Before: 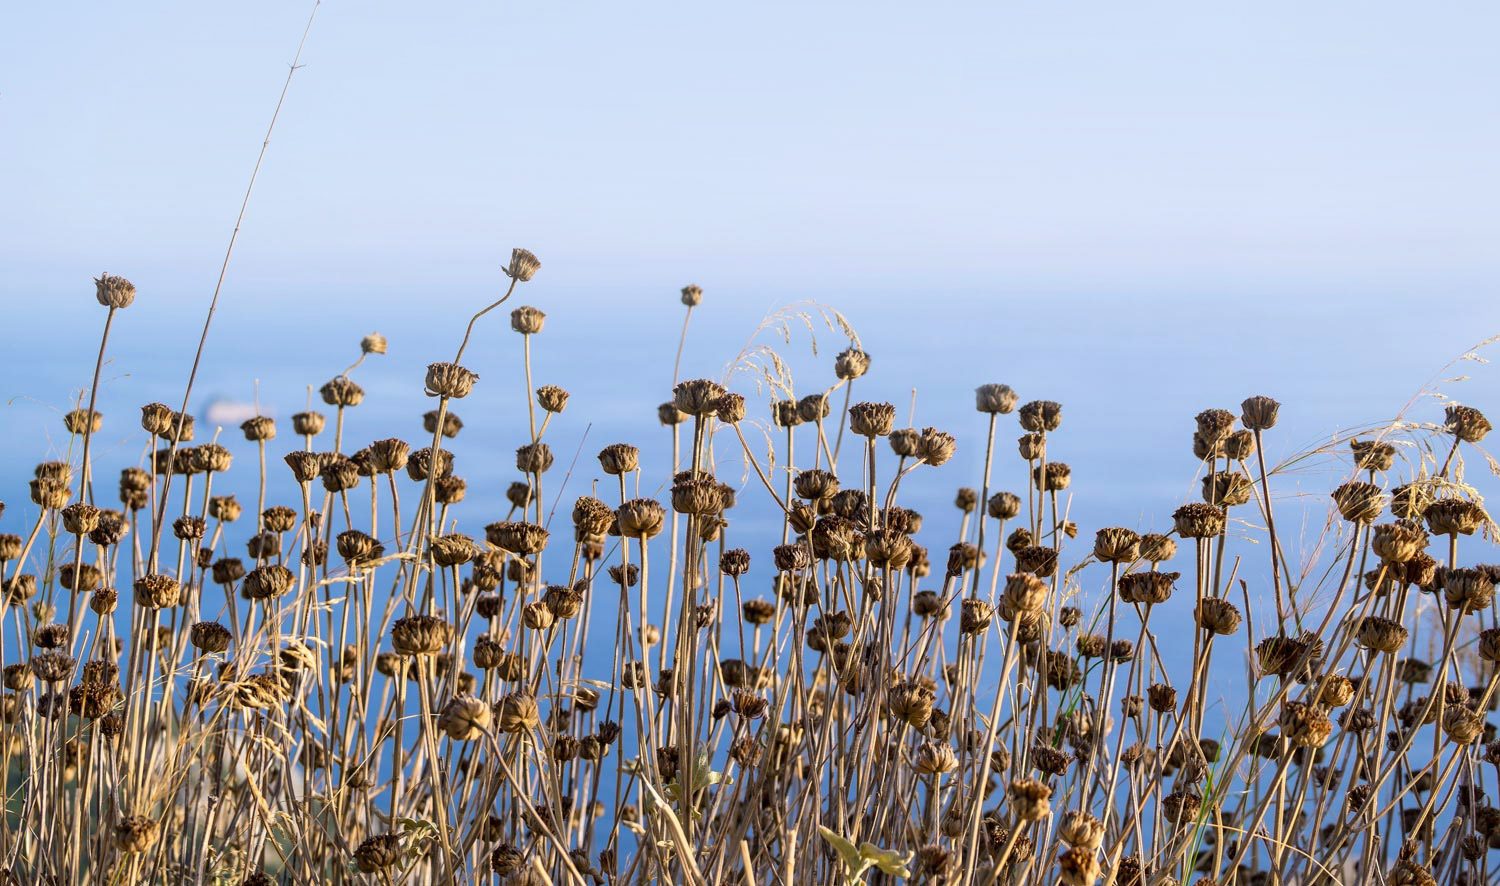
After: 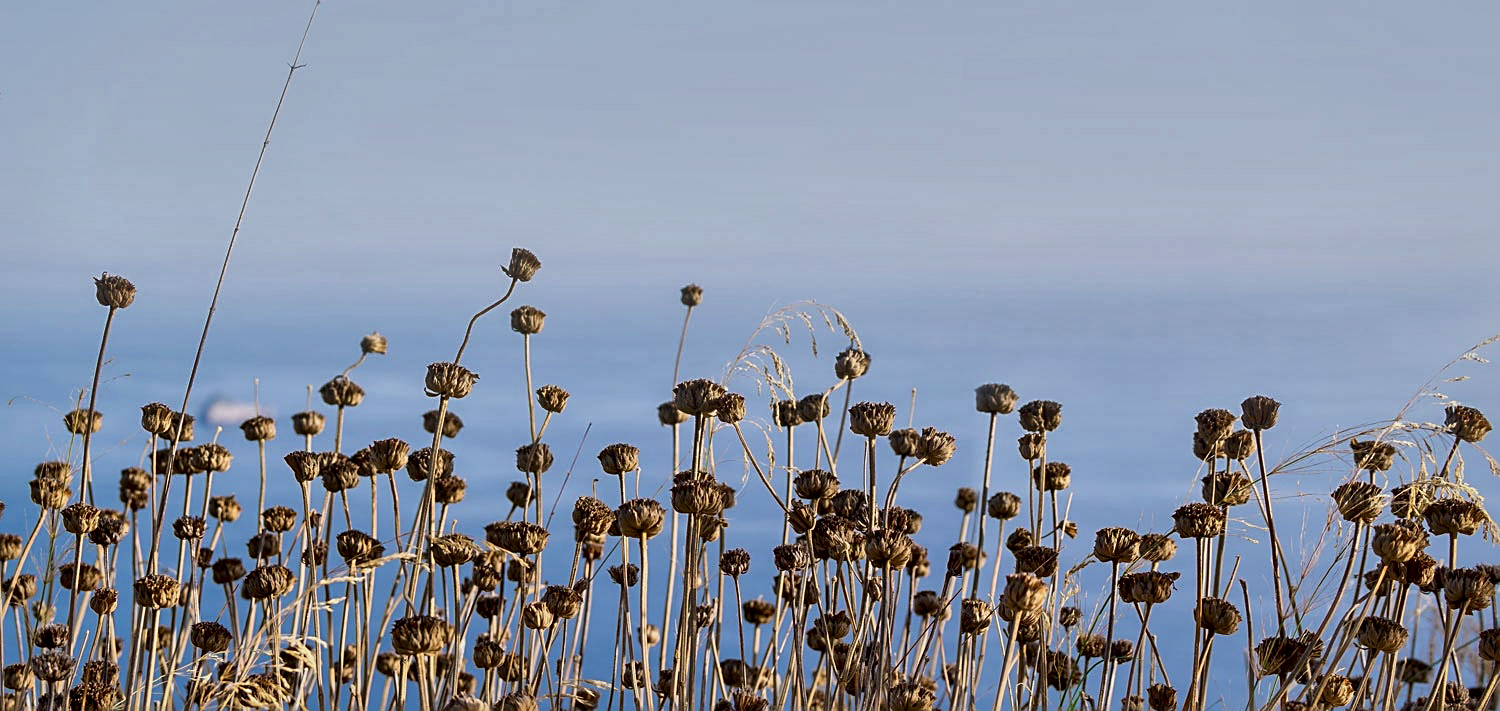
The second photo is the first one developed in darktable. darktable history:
local contrast: mode bilateral grid, contrast 20, coarseness 50, detail 171%, midtone range 0.2
sharpen: on, module defaults
tone equalizer: -7 EV 0.18 EV, -6 EV 0.12 EV, -5 EV 0.08 EV, -4 EV 0.04 EV, -2 EV -0.02 EV, -1 EV -0.04 EV, +0 EV -0.06 EV, luminance estimator HSV value / RGB max
exposure: exposure -0.492 EV, compensate highlight preservation false
crop: bottom 19.644%
shadows and highlights: low approximation 0.01, soften with gaussian
color correction: highlights a* 0.003, highlights b* -0.283
